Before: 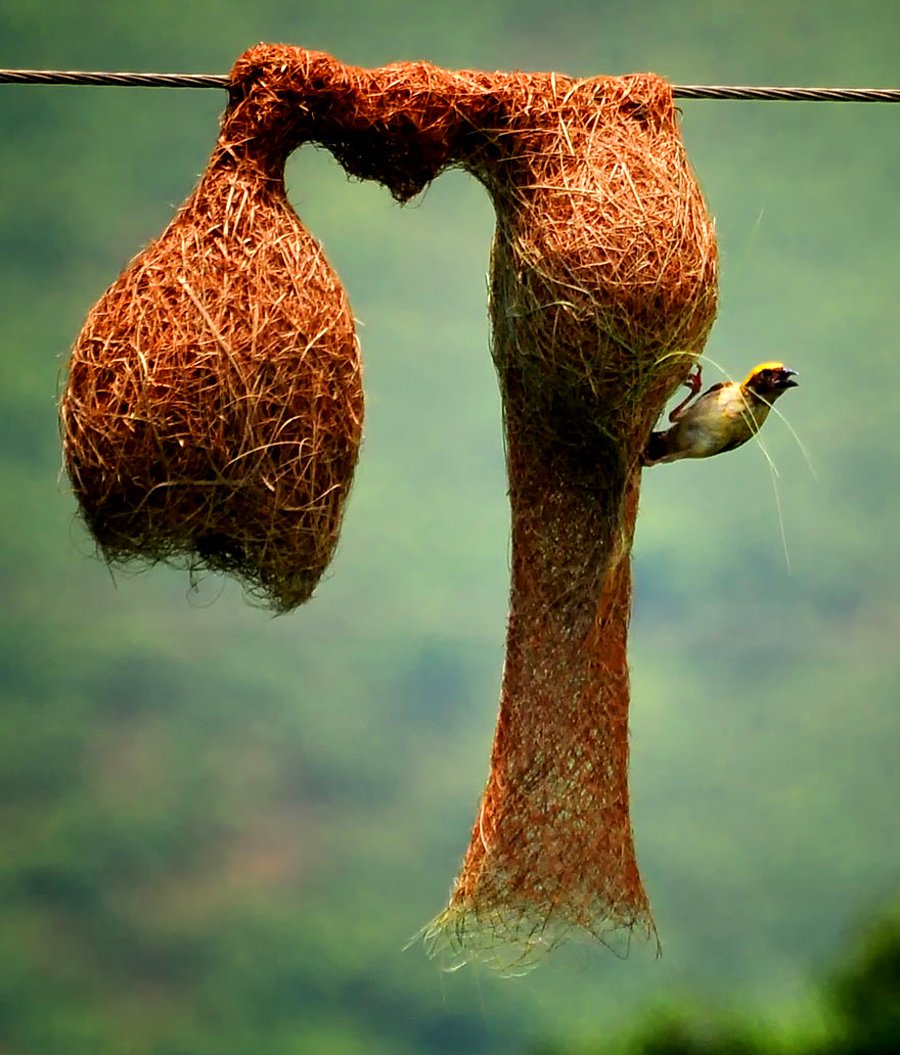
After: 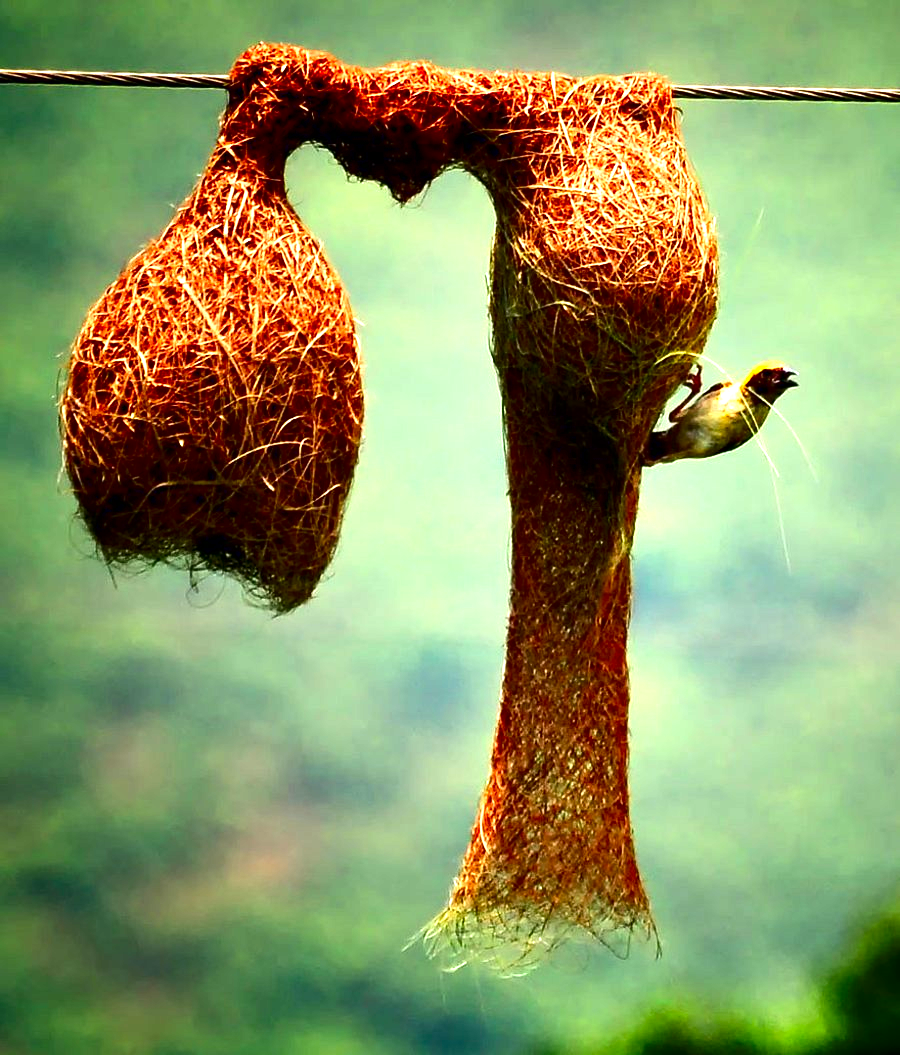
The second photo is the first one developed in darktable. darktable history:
contrast brightness saturation: contrast 0.13, brightness -0.24, saturation 0.14
exposure: exposure 1.15 EV, compensate highlight preservation false
